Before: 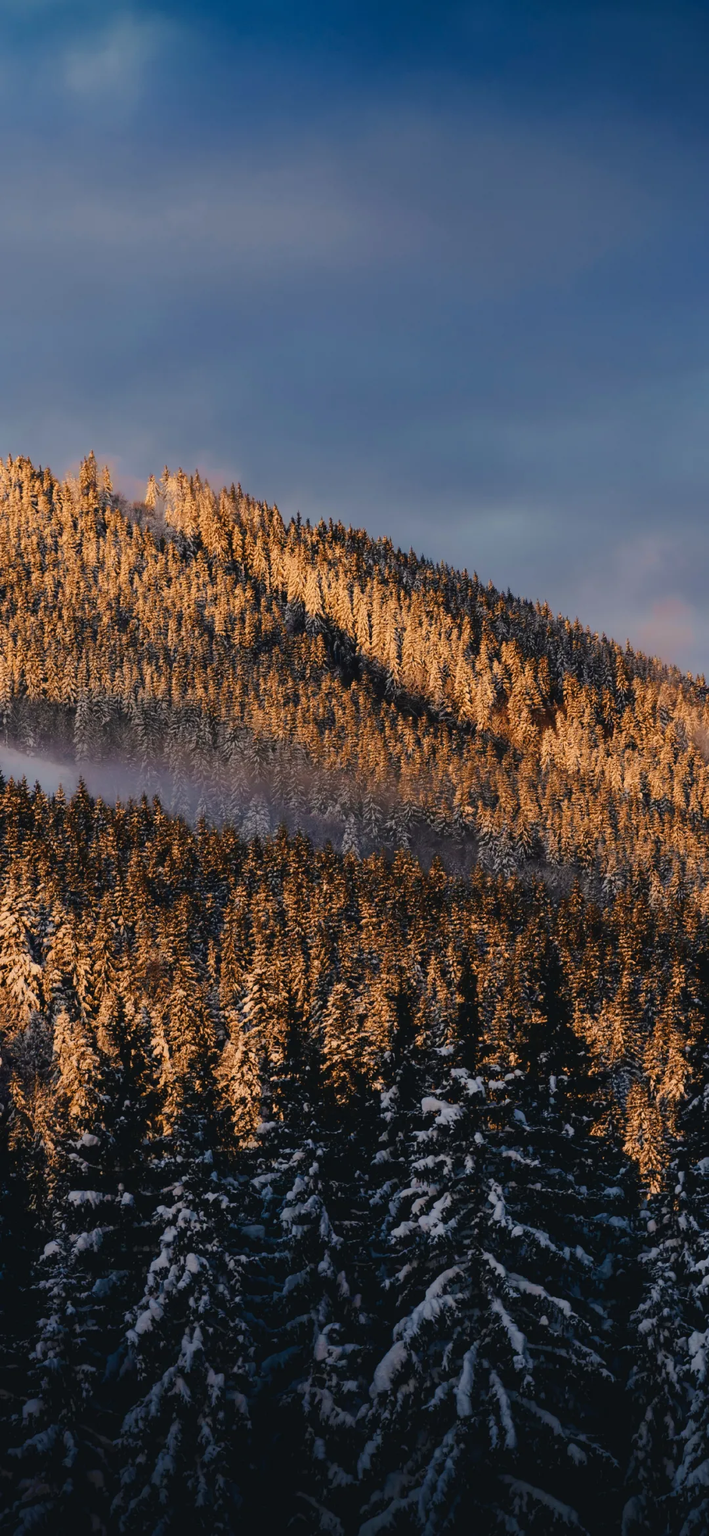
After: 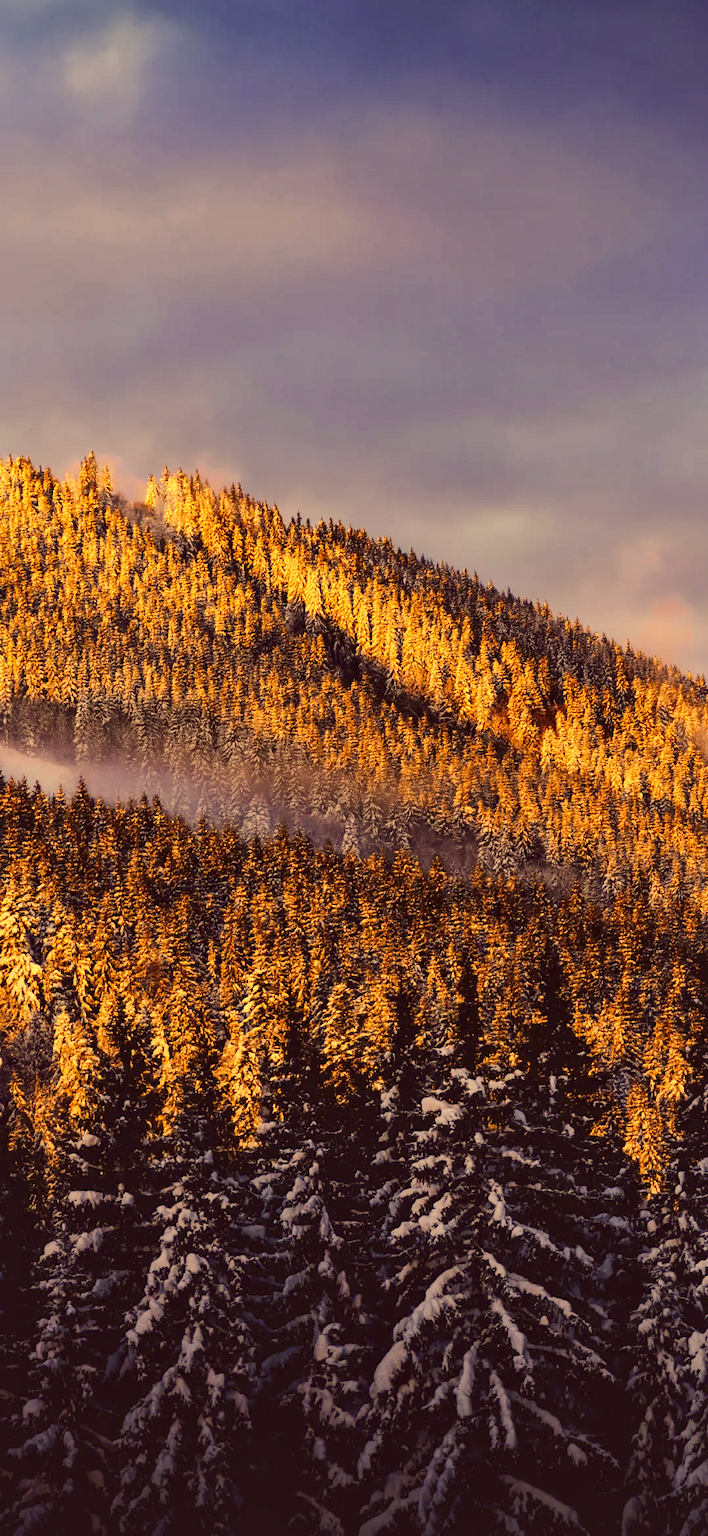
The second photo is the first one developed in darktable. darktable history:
color correction: highlights a* 9.6, highlights b* 39.33, shadows a* 14, shadows b* 3.1
local contrast: mode bilateral grid, contrast 21, coarseness 50, detail 141%, midtone range 0.2
exposure: black level correction 0, exposure 0.699 EV, compensate highlight preservation false
